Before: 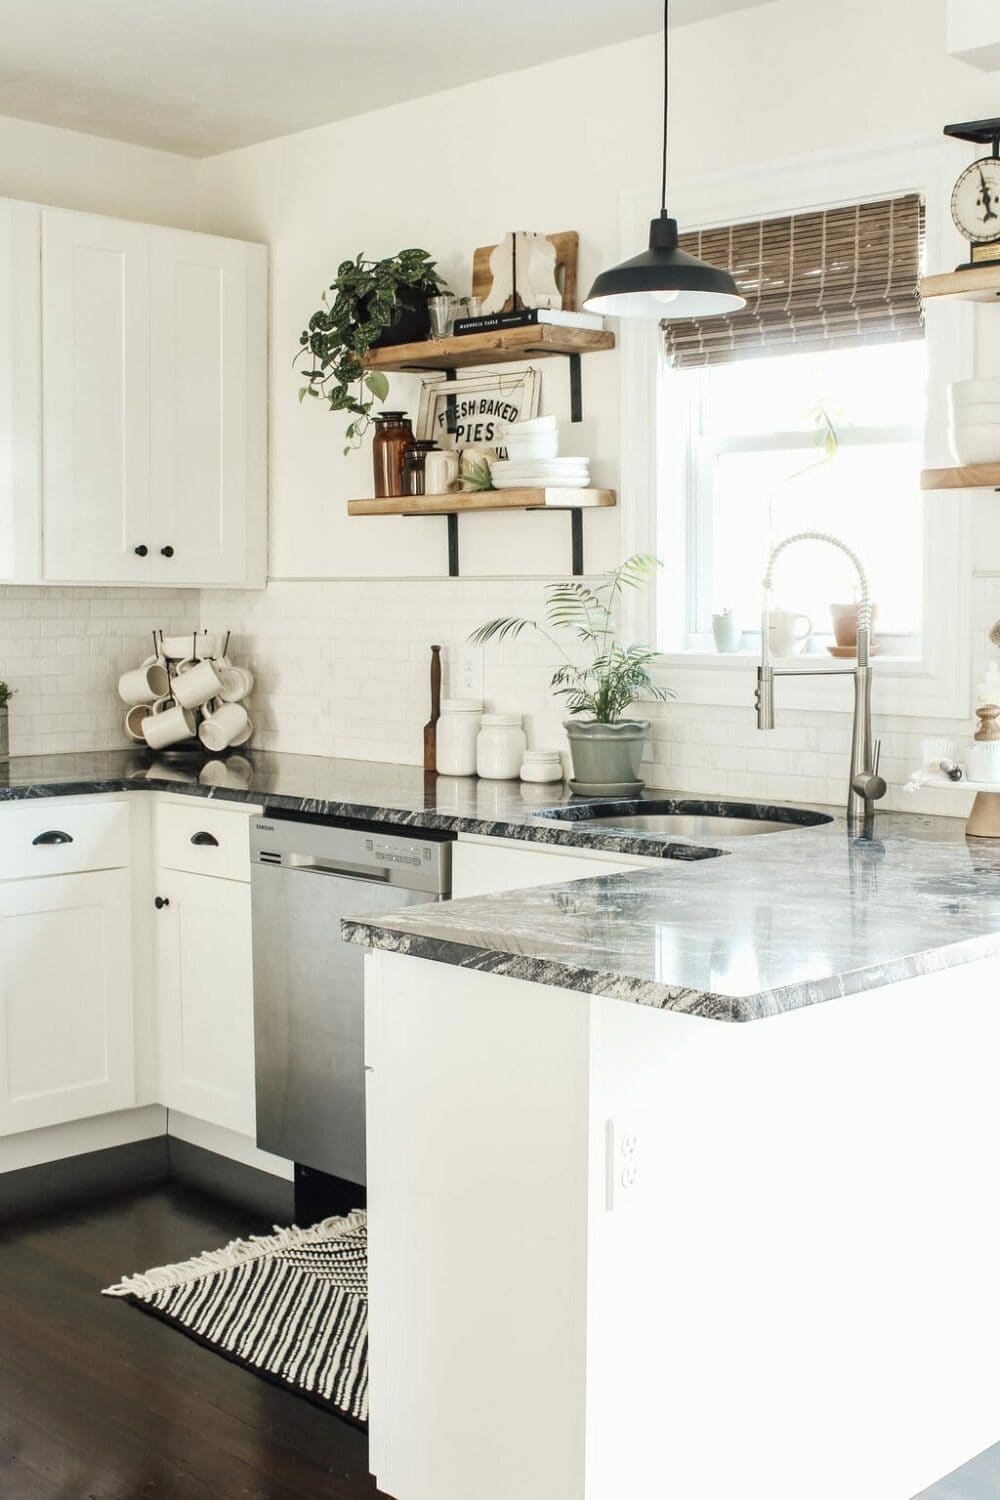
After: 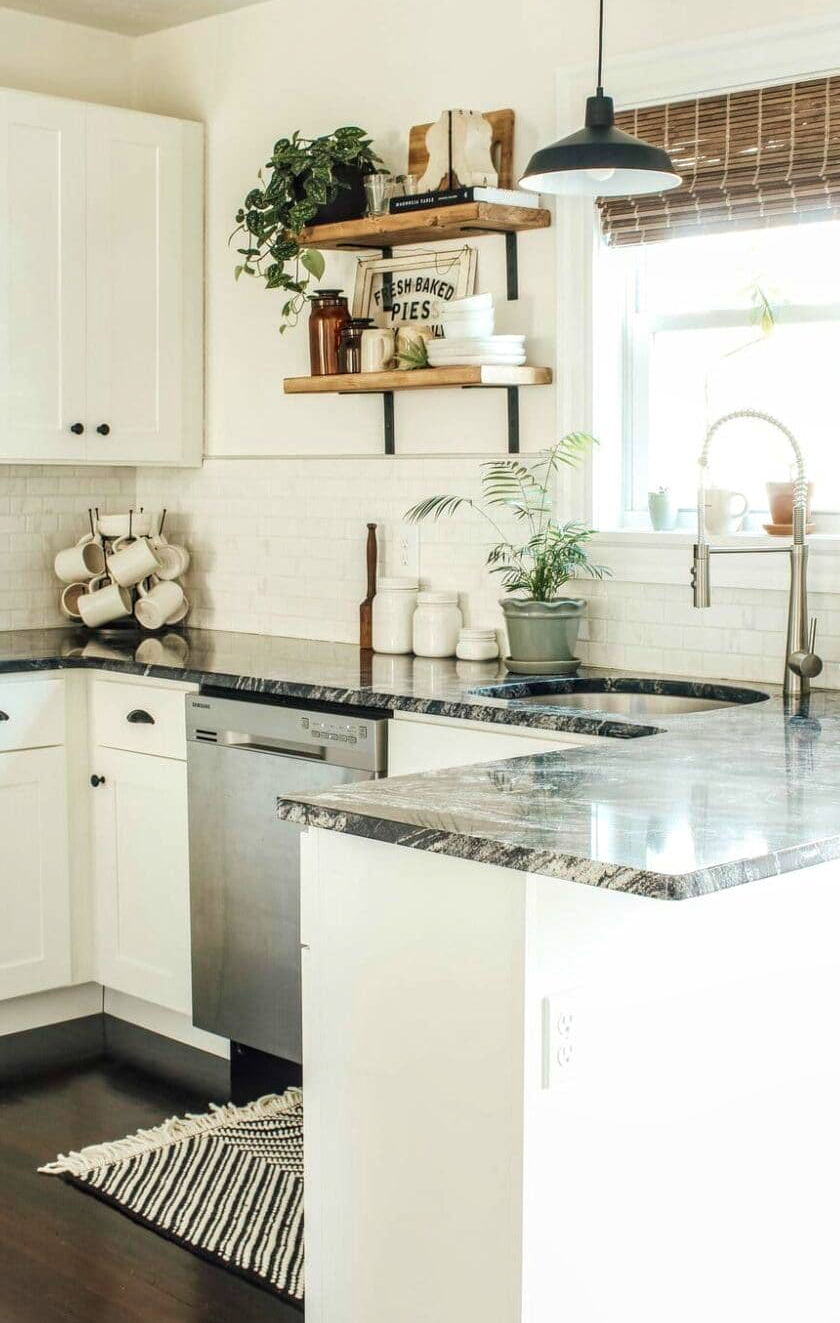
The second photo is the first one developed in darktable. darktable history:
local contrast: on, module defaults
velvia: on, module defaults
crop: left 6.446%, top 8.188%, right 9.538%, bottom 3.548%
